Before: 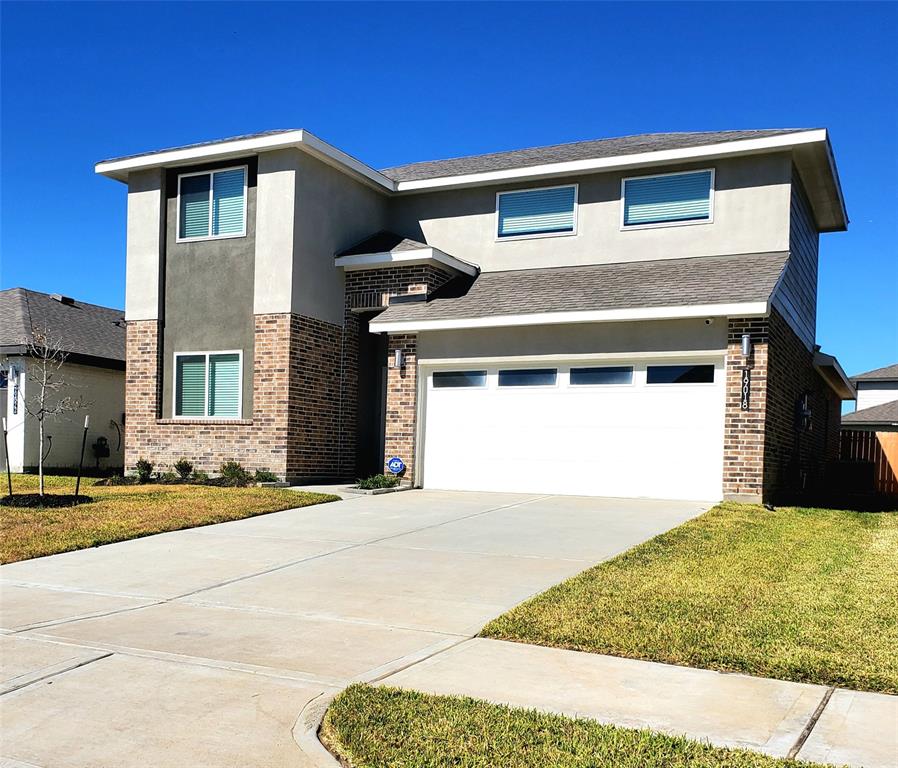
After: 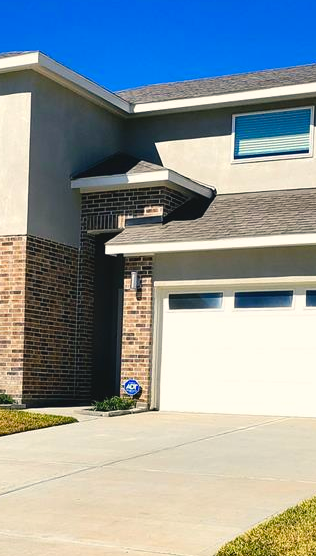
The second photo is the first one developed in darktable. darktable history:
color balance rgb: shadows lift › chroma 2%, shadows lift › hue 219.6°, power › hue 313.2°, highlights gain › chroma 3%, highlights gain › hue 75.6°, global offset › luminance 0.5%, perceptual saturation grading › global saturation 15.33%, perceptual saturation grading › highlights -19.33%, perceptual saturation grading › shadows 20%, global vibrance 20%
crop and rotate: left 29.476%, top 10.214%, right 35.32%, bottom 17.333%
